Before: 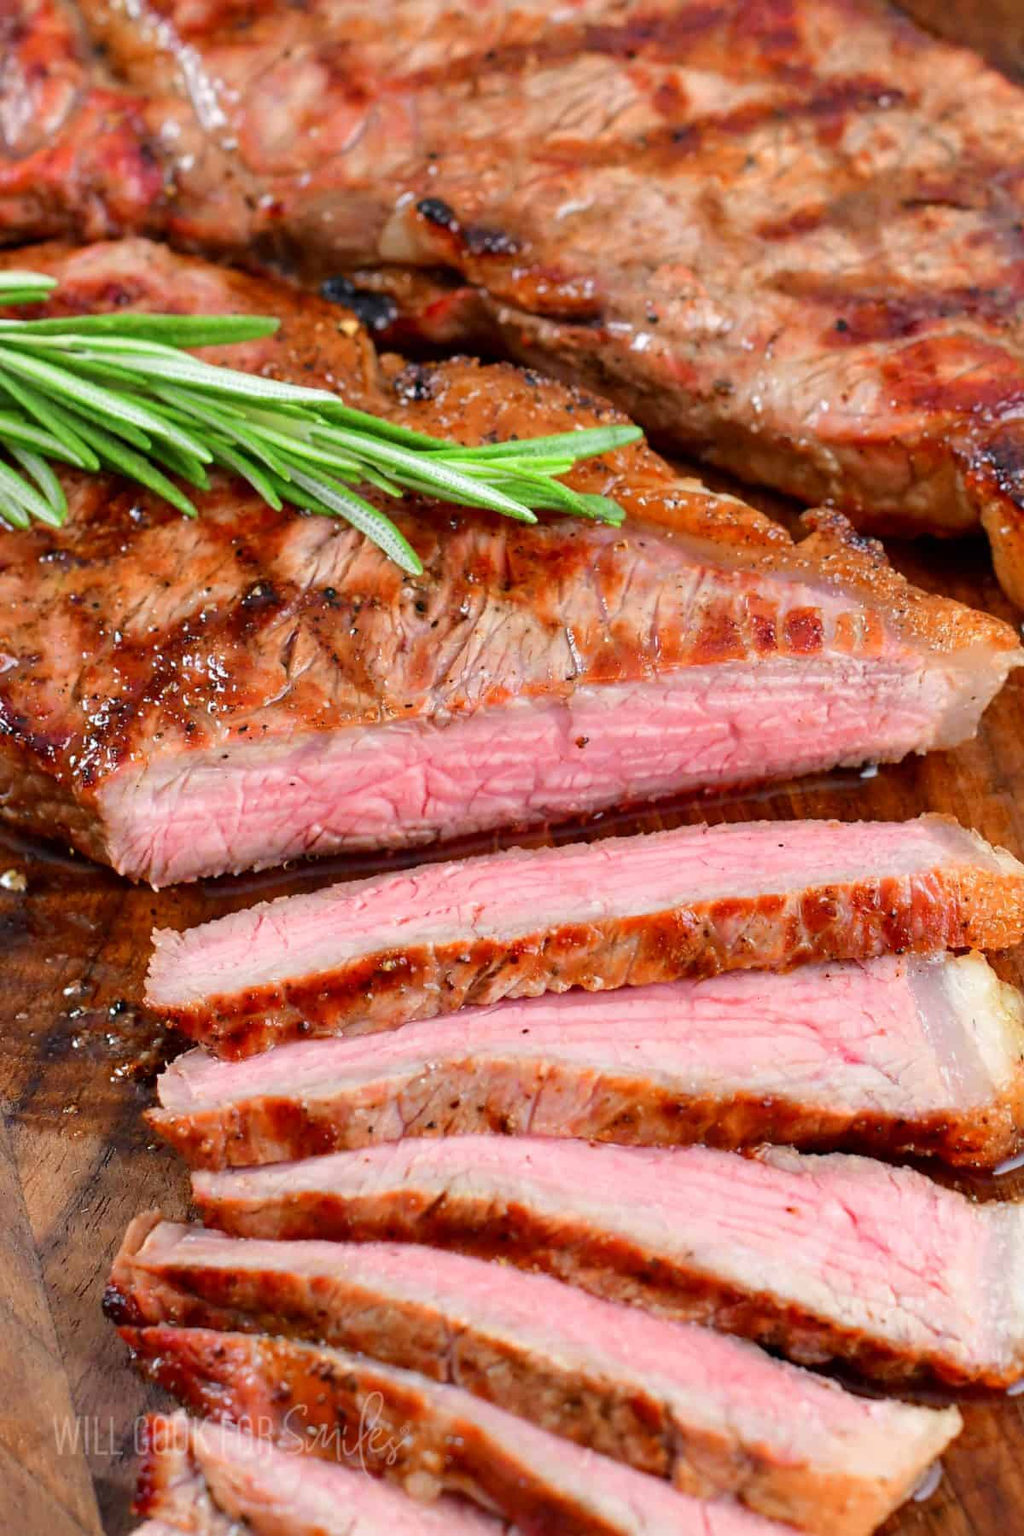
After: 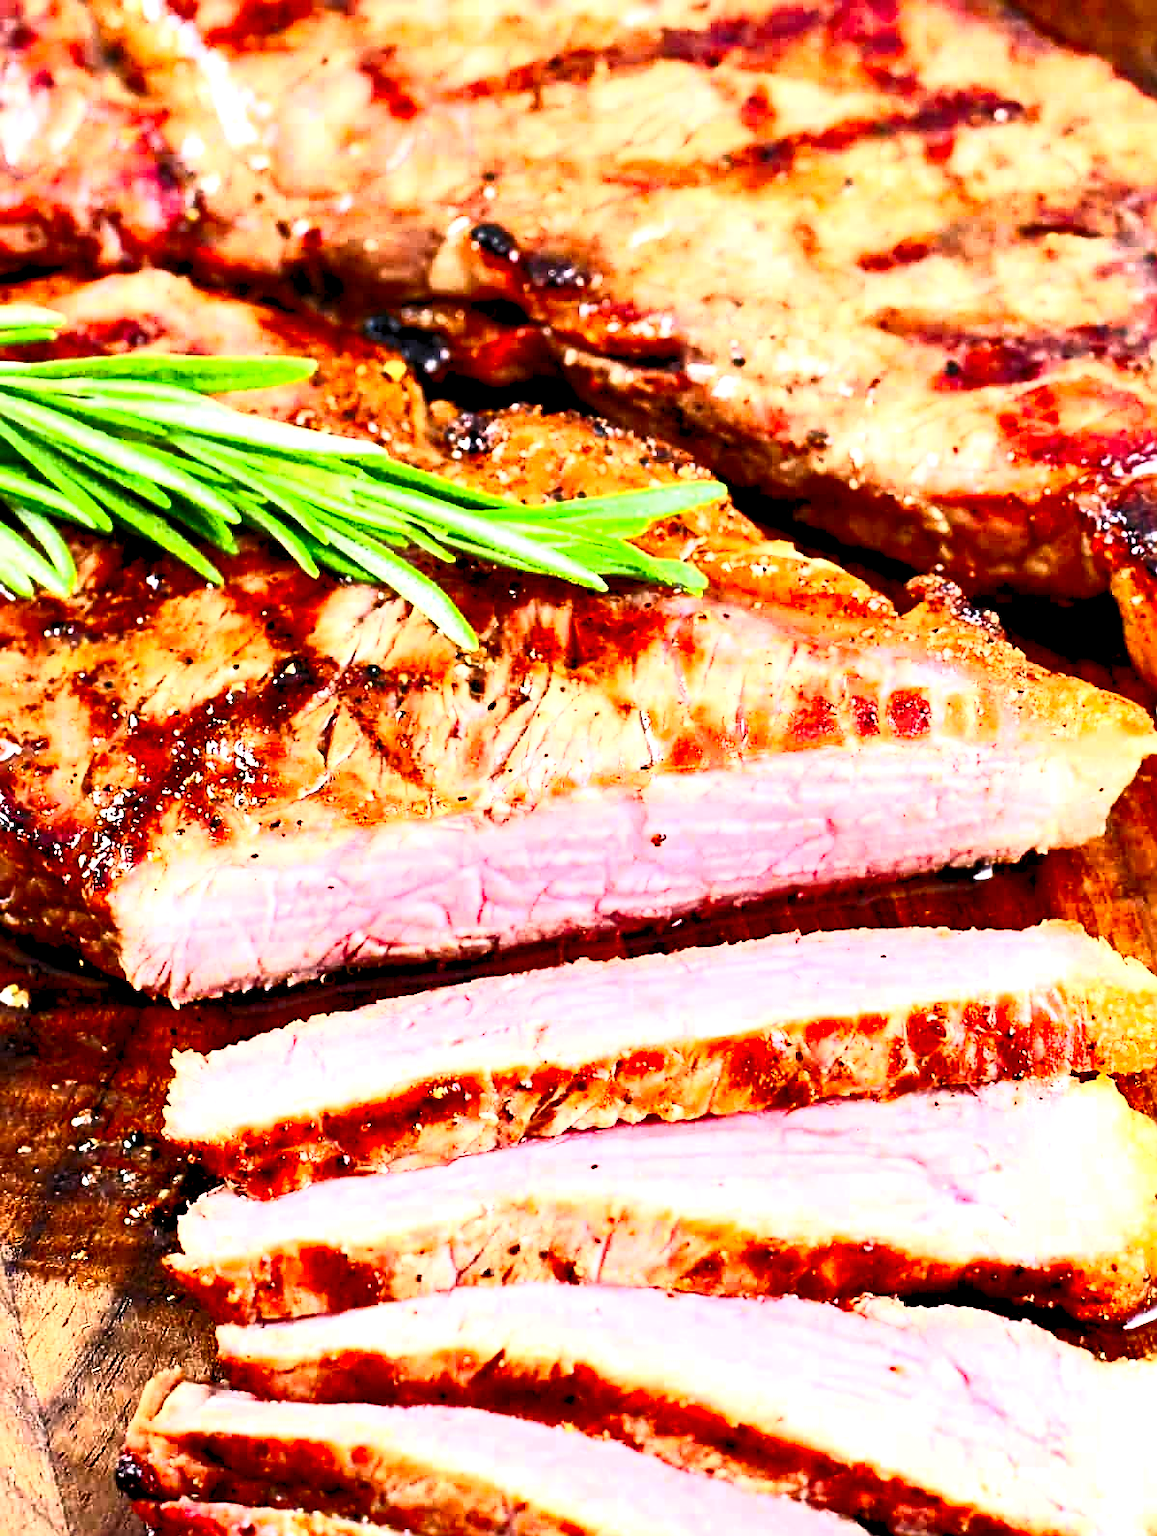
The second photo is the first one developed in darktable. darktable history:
levels: levels [0.062, 0.494, 0.925]
crop and rotate: top 0%, bottom 11.575%
sharpen: on, module defaults
tone equalizer: edges refinement/feathering 500, mask exposure compensation -1.57 EV, preserve details no
contrast brightness saturation: contrast 0.824, brightness 0.601, saturation 0.59
exposure: black level correction 0.007, exposure 0.102 EV, compensate exposure bias true, compensate highlight preservation false
